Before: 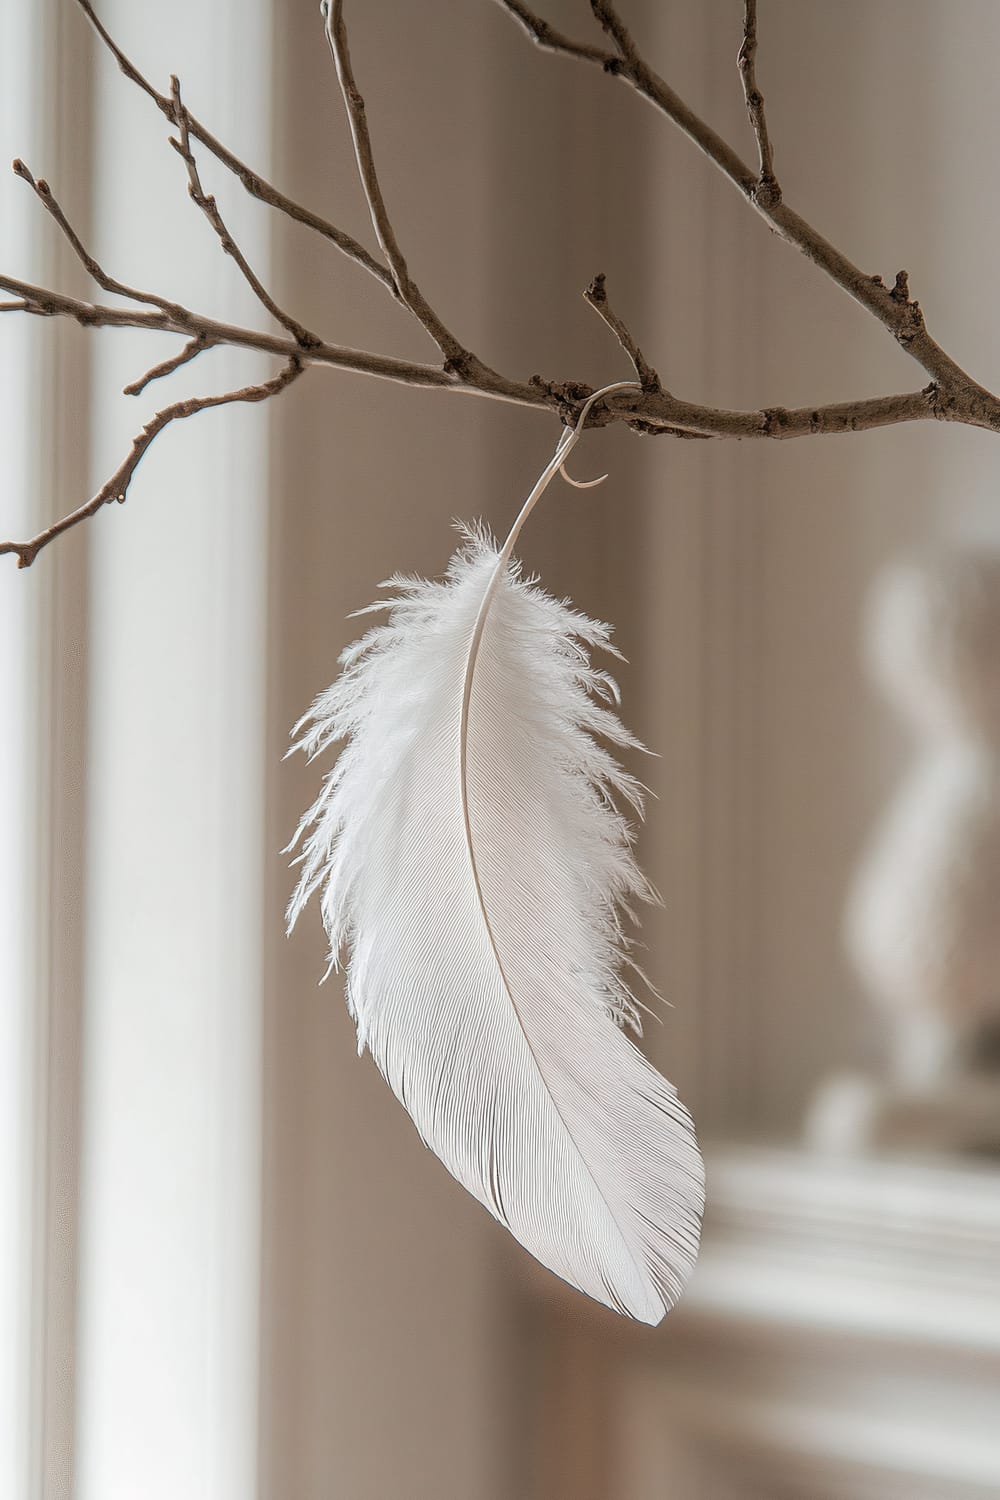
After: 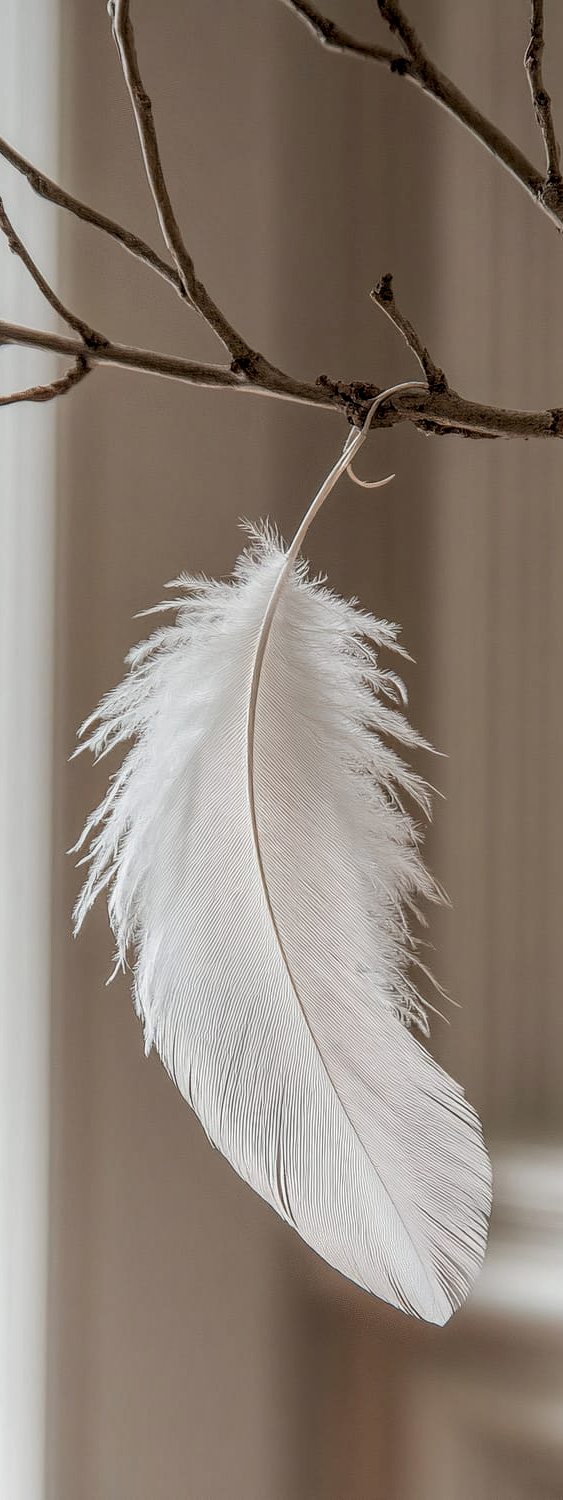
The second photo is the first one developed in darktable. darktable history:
exposure: black level correction 0.001, exposure -0.201 EV, compensate exposure bias true, compensate highlight preservation false
local contrast: detail 130%
crop: left 21.33%, right 22.361%
shadows and highlights: radius 125.73, shadows 30.28, highlights -31.02, low approximation 0.01, soften with gaussian
